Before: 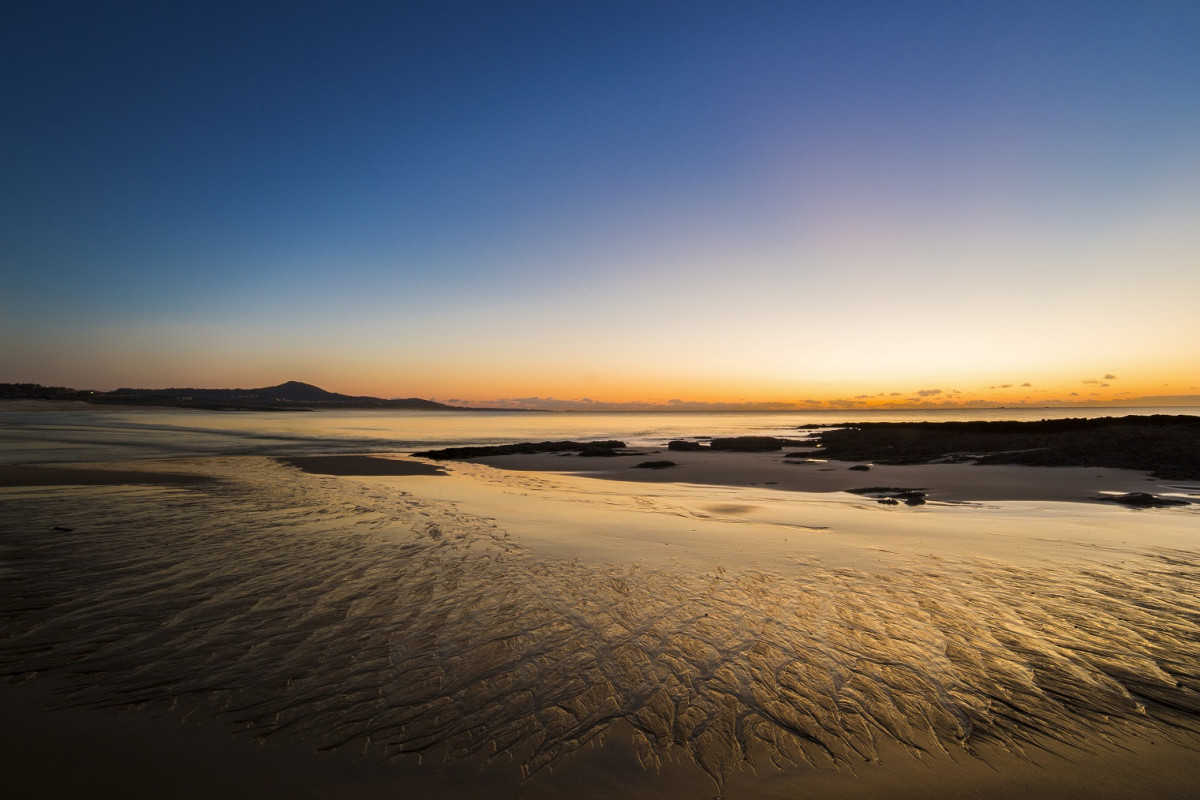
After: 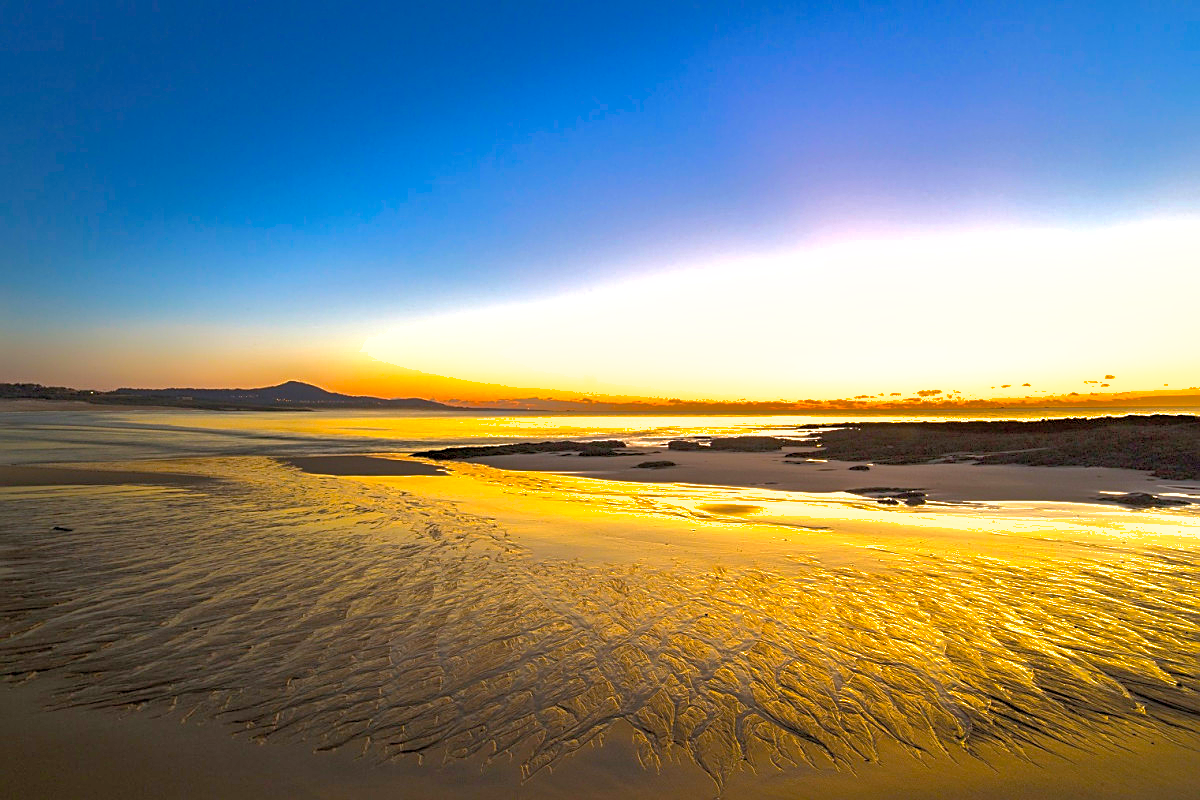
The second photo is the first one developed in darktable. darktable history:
shadows and highlights: shadows 60, highlights -60
sharpen: on, module defaults
exposure: black level correction 0, exposure 1.1 EV, compensate exposure bias true, compensate highlight preservation false
color balance rgb: linear chroma grading › global chroma 15%, perceptual saturation grading › global saturation 30%
